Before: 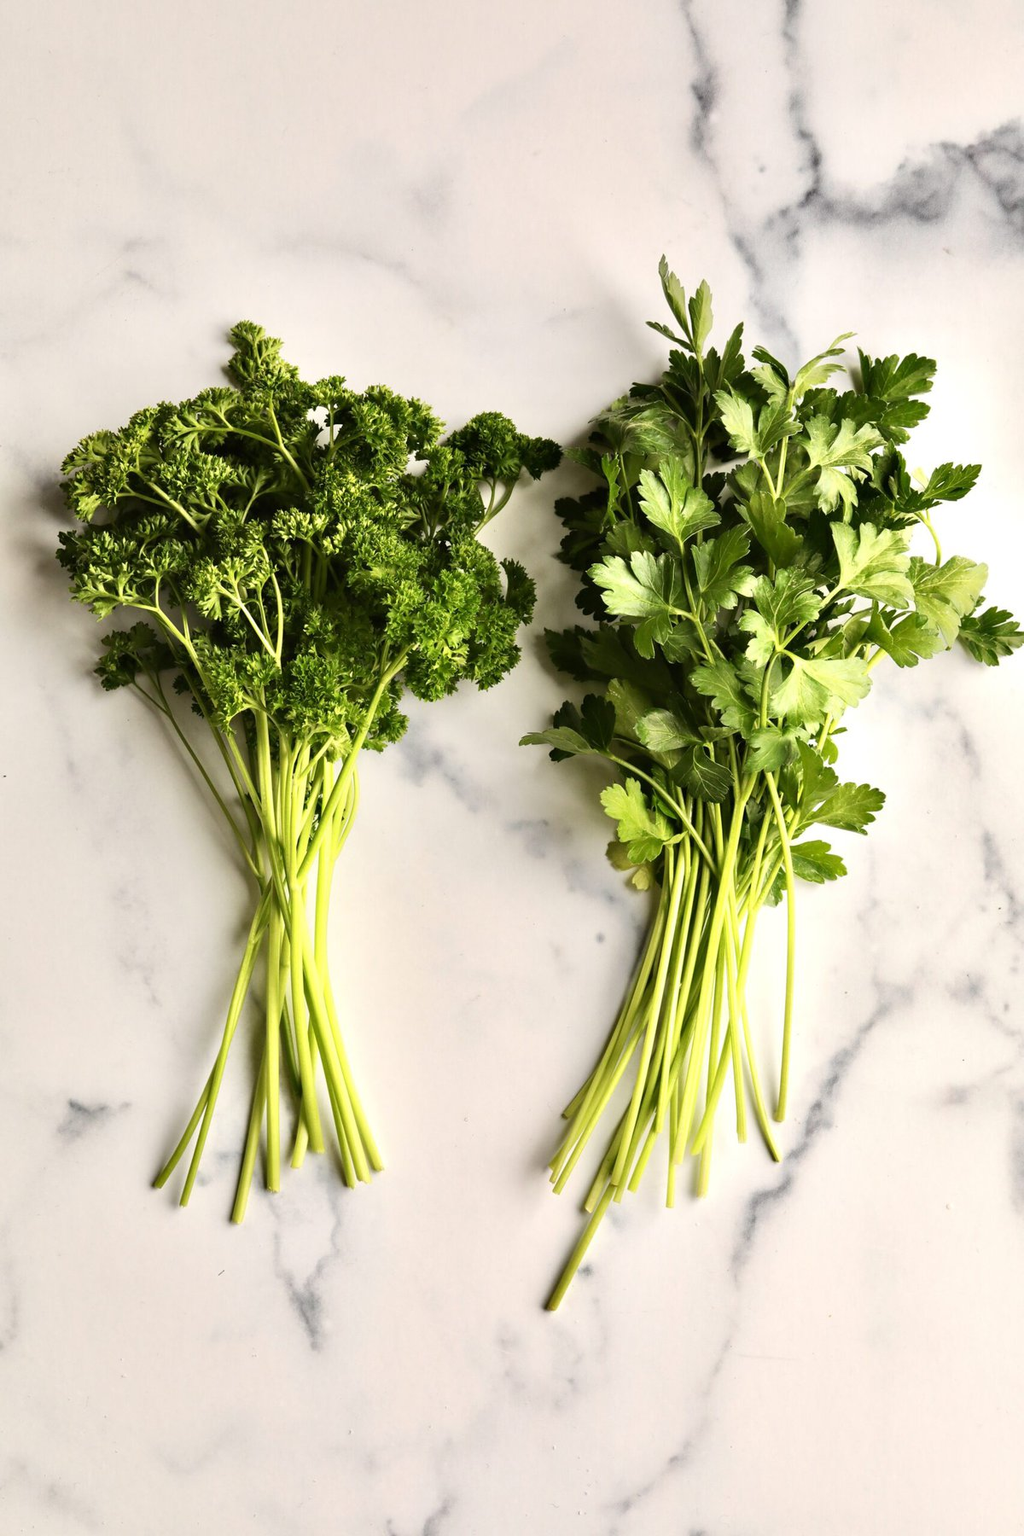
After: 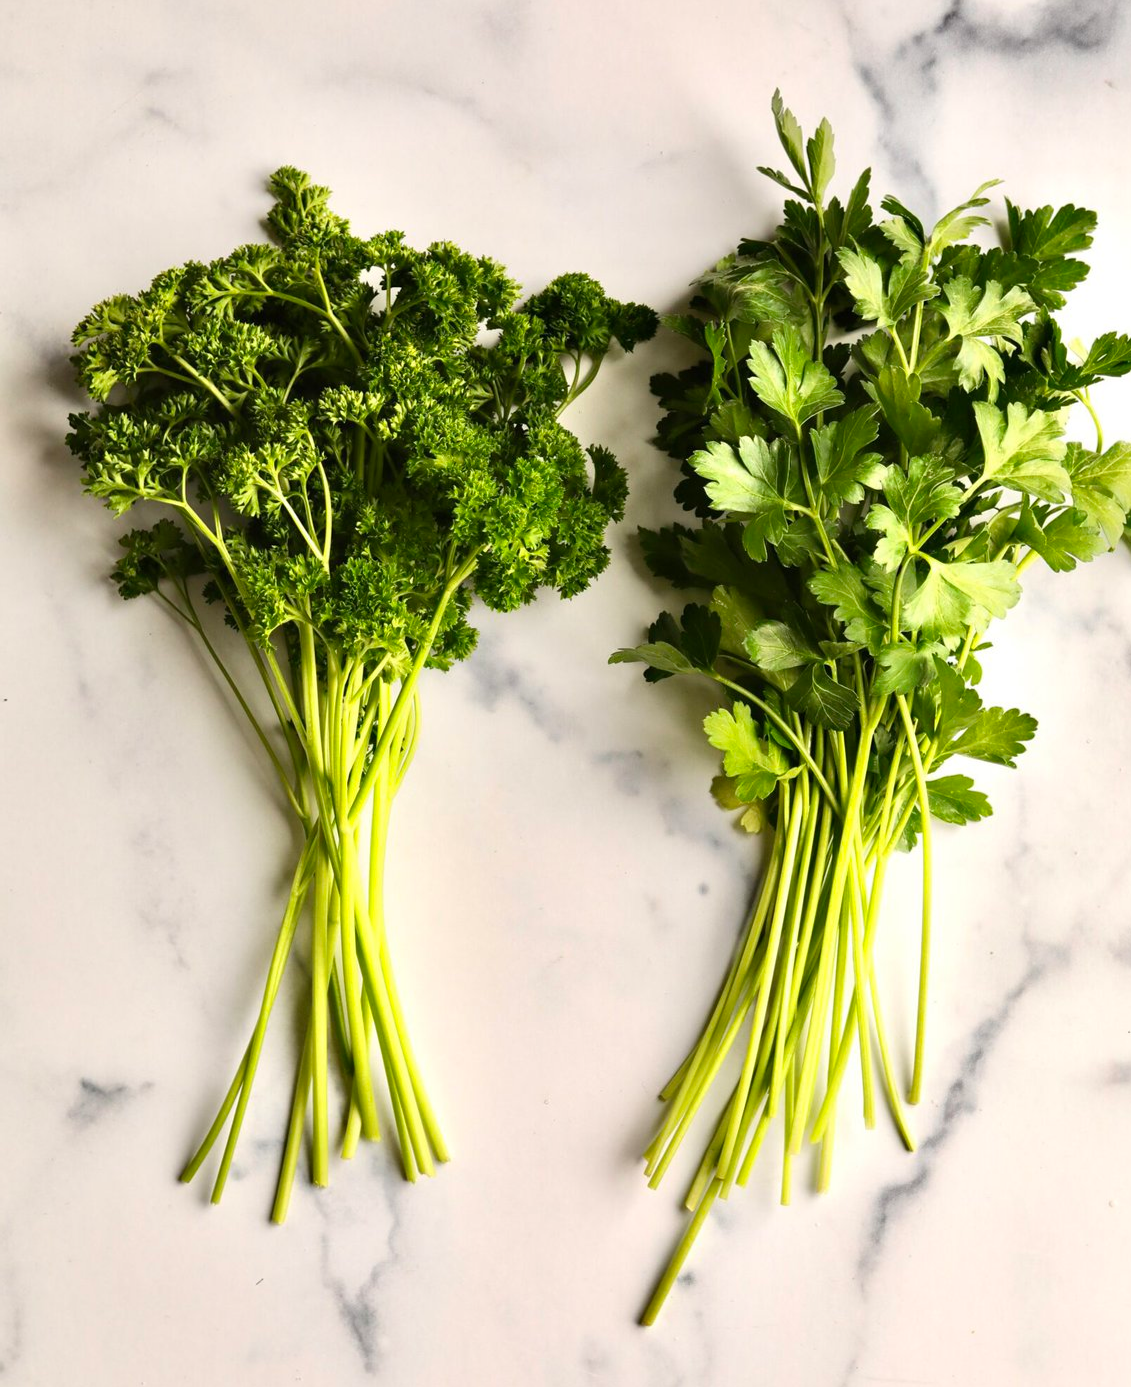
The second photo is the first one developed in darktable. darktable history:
crop and rotate: angle 0.03°, top 11.643%, right 5.651%, bottom 11.189%
